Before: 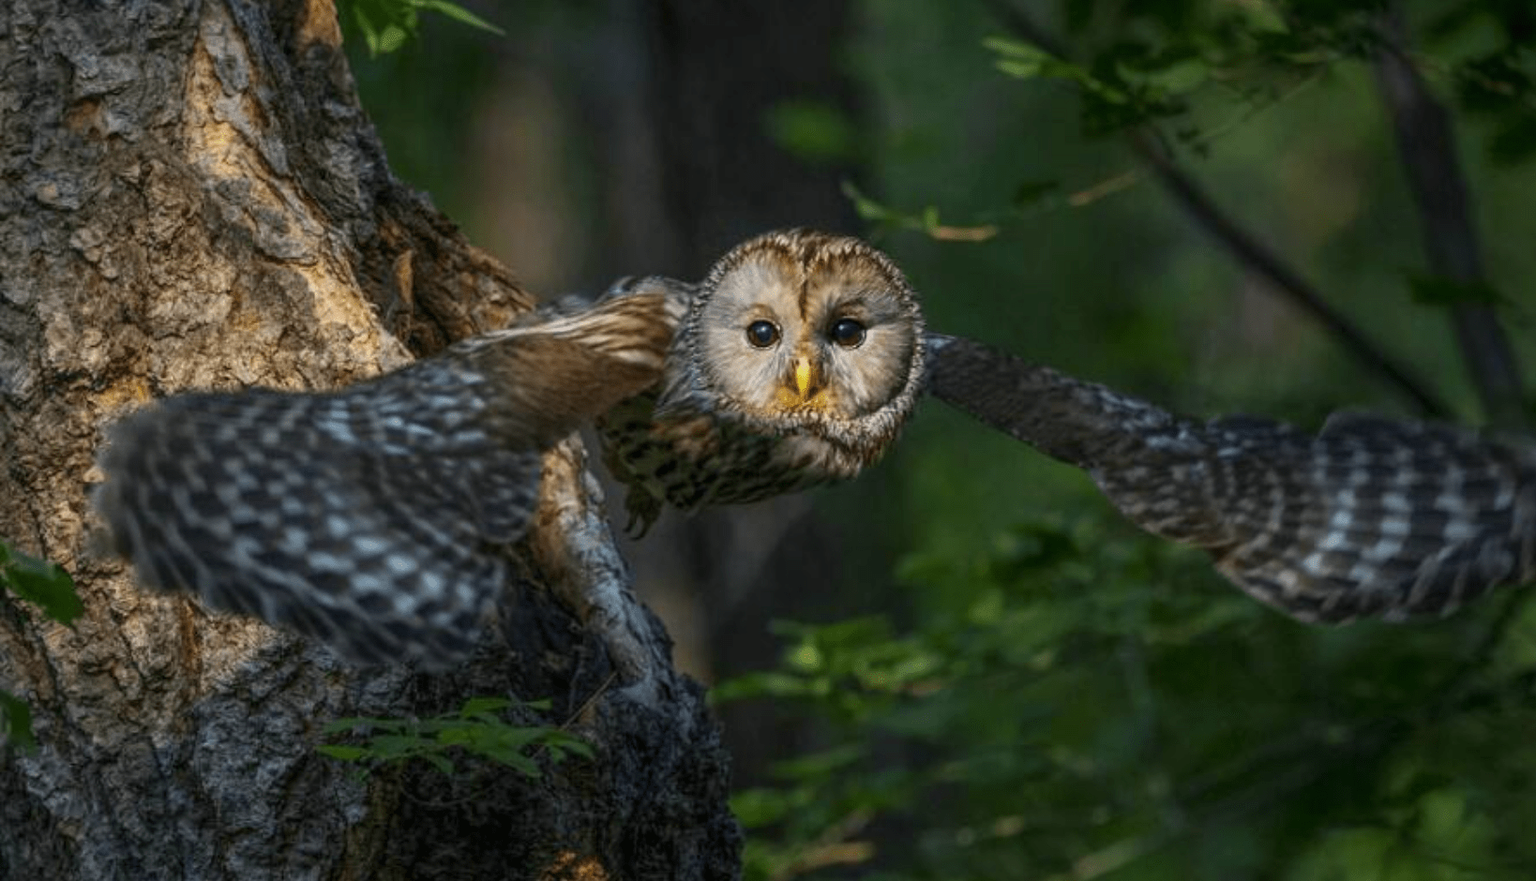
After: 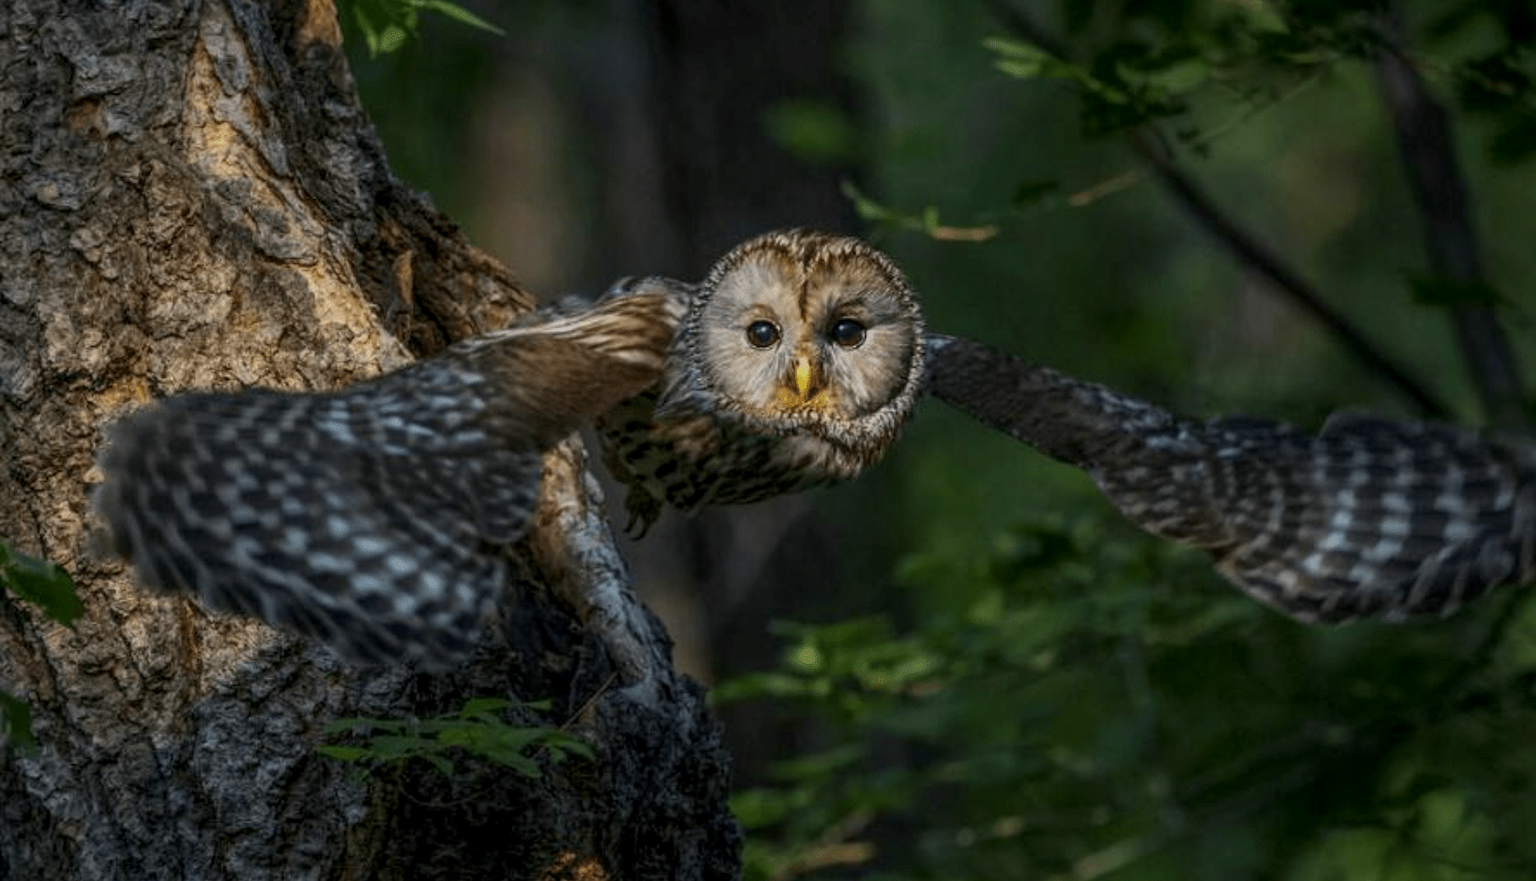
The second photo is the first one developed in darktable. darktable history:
exposure: exposure -0.462 EV, compensate highlight preservation false
local contrast: on, module defaults
